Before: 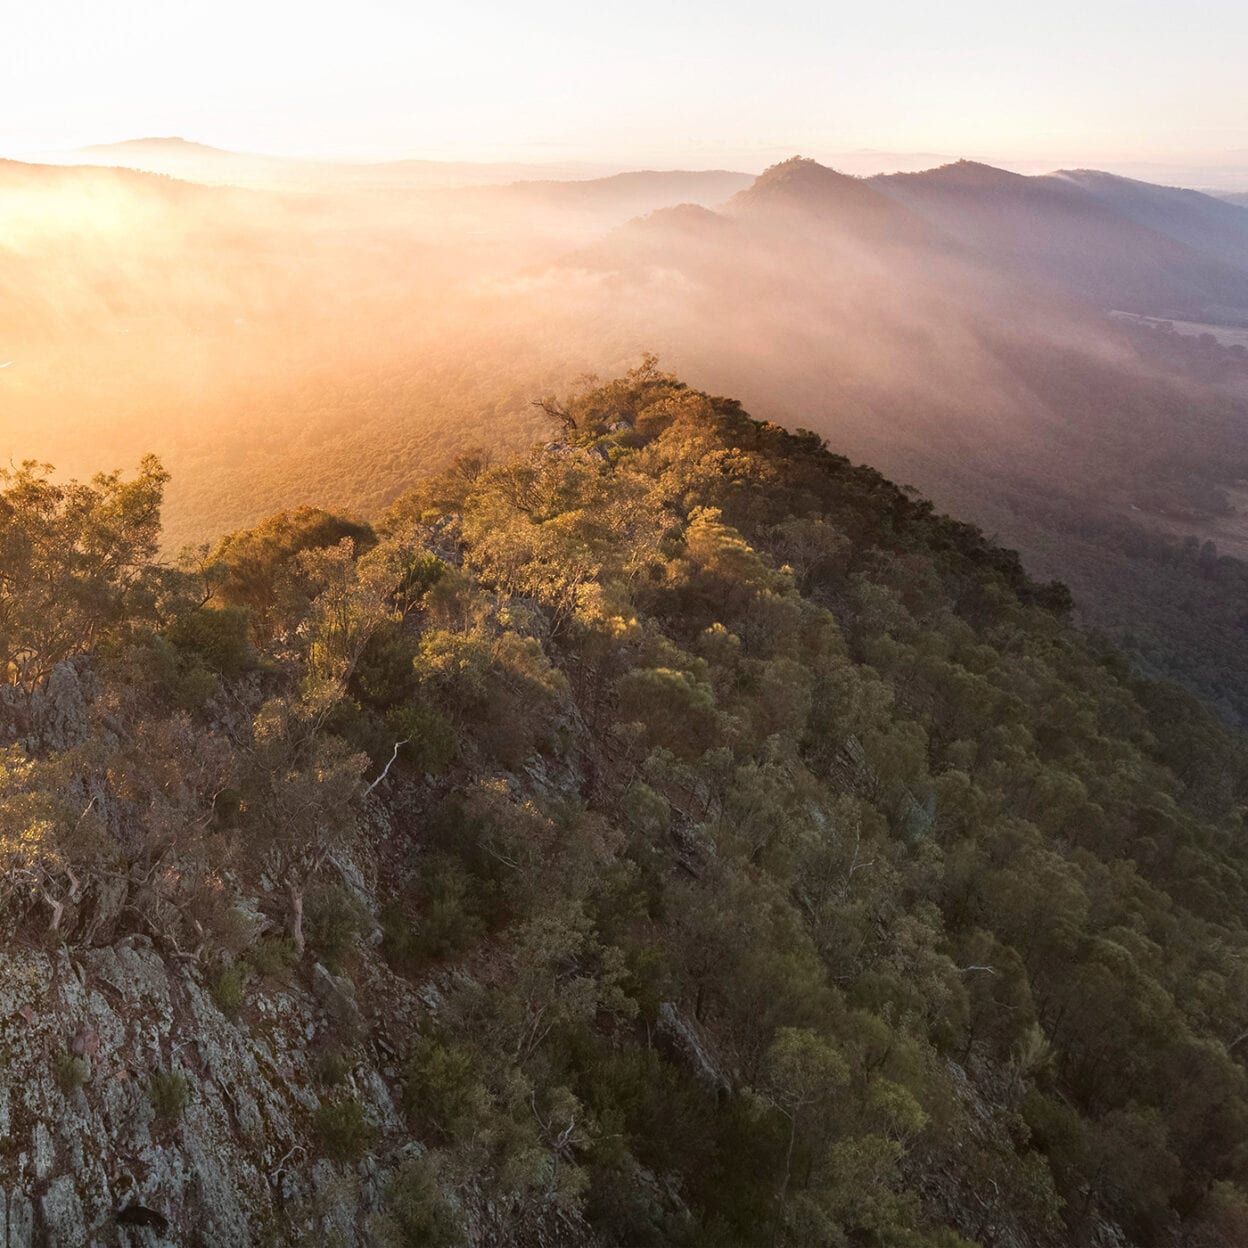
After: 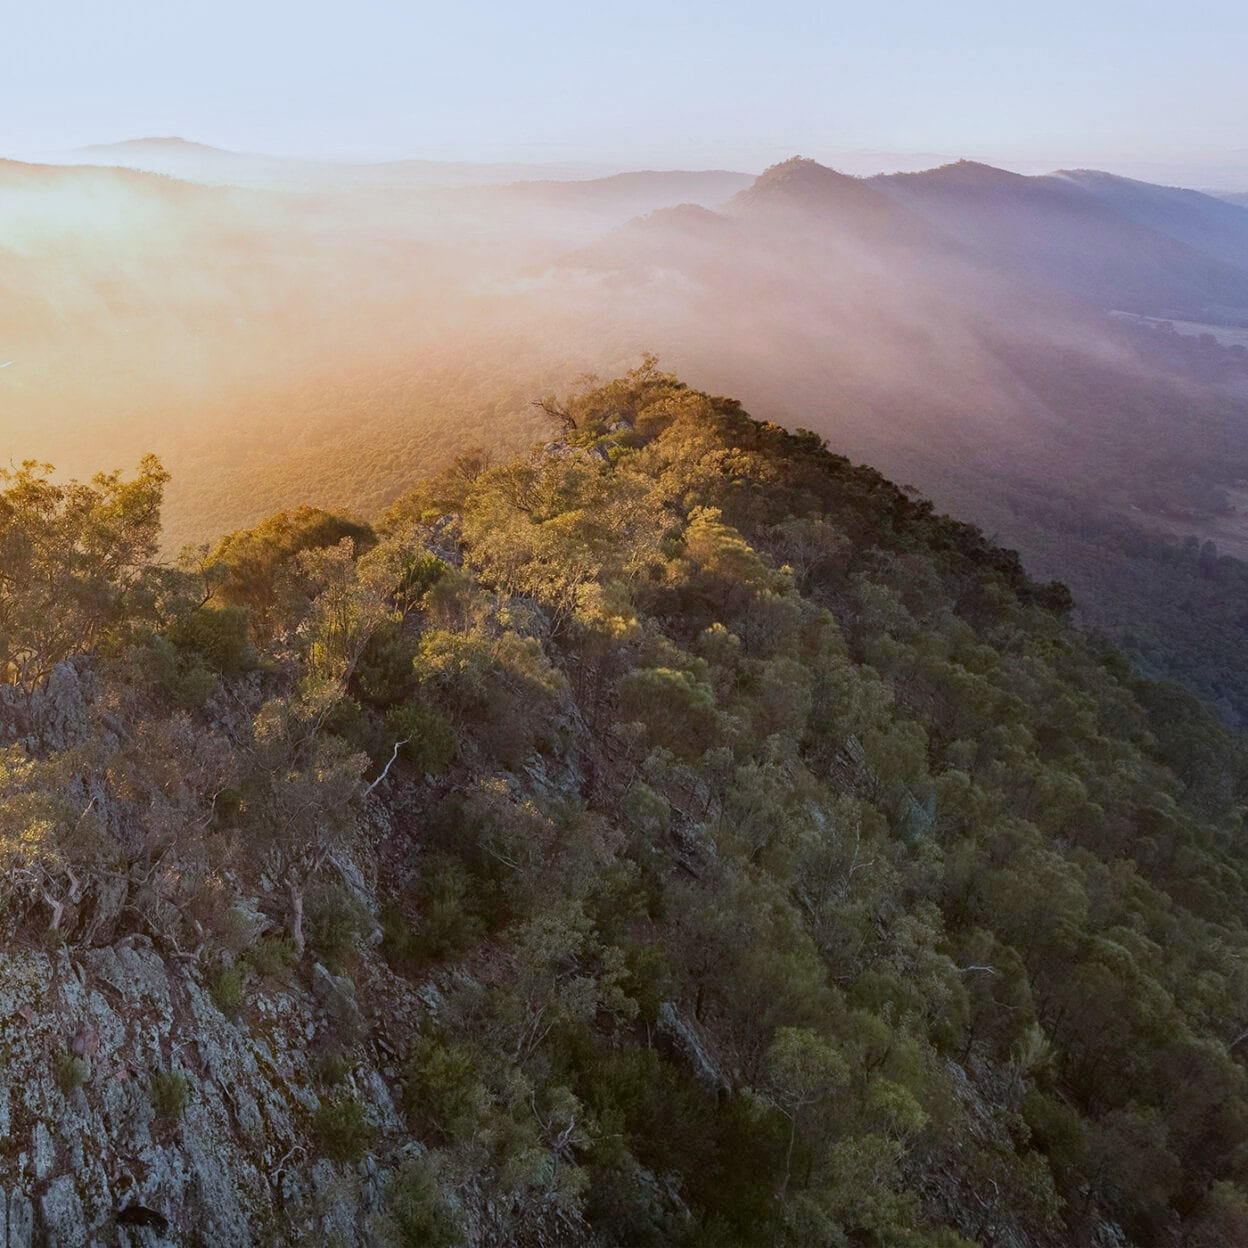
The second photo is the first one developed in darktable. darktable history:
white balance: red 0.926, green 1.003, blue 1.133
filmic rgb: black relative exposure -16 EV, threshold -0.33 EV, transition 3.19 EV, structure ↔ texture 100%, target black luminance 0%, hardness 7.57, latitude 72.96%, contrast 0.908, highlights saturation mix 10%, shadows ↔ highlights balance -0.38%, add noise in highlights 0, preserve chrominance no, color science v4 (2020), iterations of high-quality reconstruction 10, enable highlight reconstruction true
